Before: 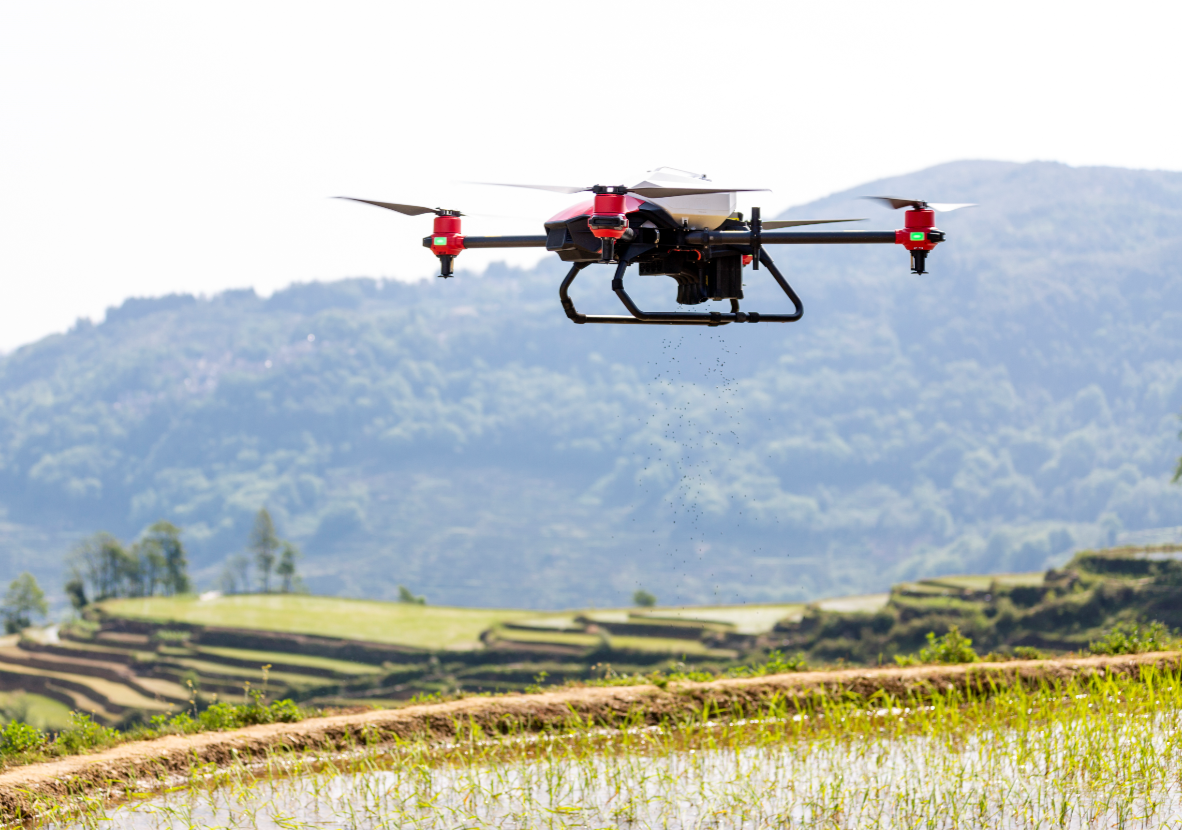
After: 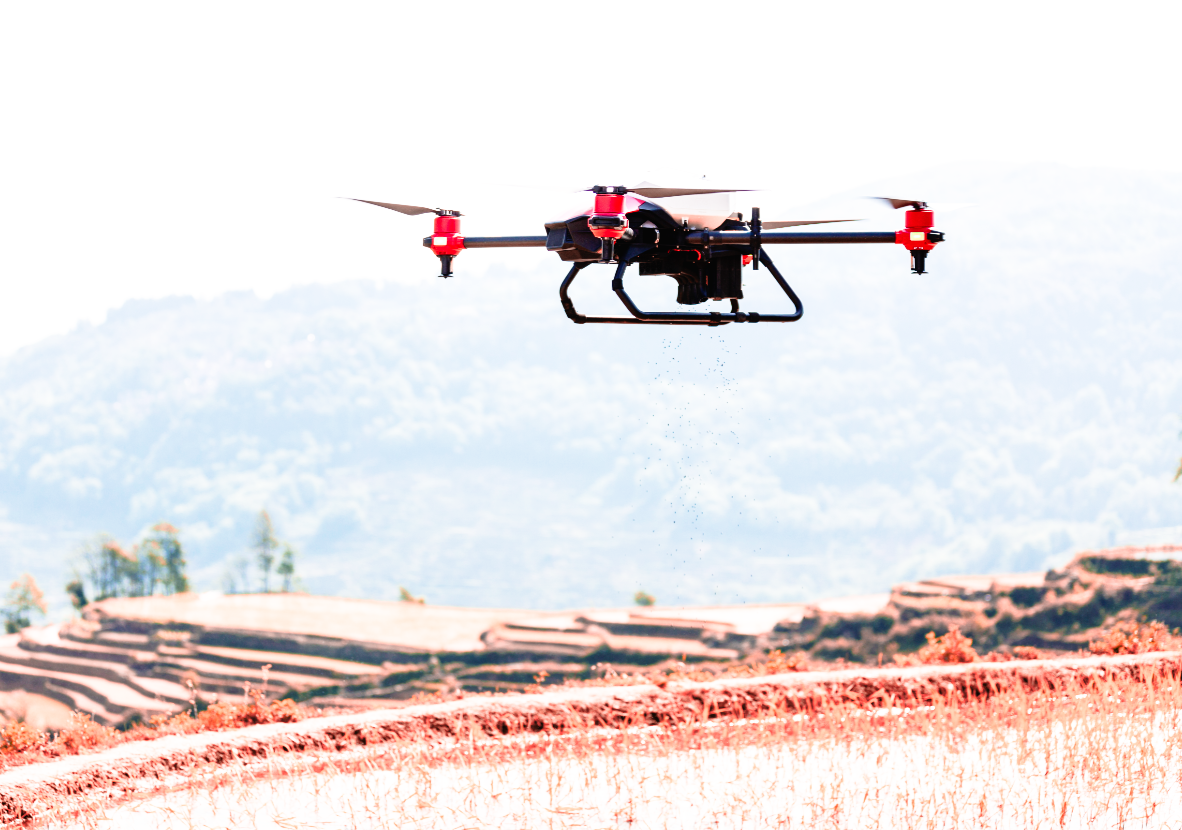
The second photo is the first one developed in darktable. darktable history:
base curve: curves: ch0 [(0, 0) (0.012, 0.01) (0.073, 0.168) (0.31, 0.711) (0.645, 0.957) (1, 1)], preserve colors none
color zones: curves: ch2 [(0, 0.5) (0.084, 0.497) (0.323, 0.335) (0.4, 0.497) (1, 0.5)], process mode strong
color balance rgb: shadows lift › chroma 1%, shadows lift › hue 28.8°, power › hue 60°, highlights gain › chroma 1%, highlights gain › hue 60°, global offset › luminance 0.25%, perceptual saturation grading › highlights -20%, perceptual saturation grading › shadows 20%, perceptual brilliance grading › highlights 5%, perceptual brilliance grading › shadows -10%, global vibrance 19.67%
